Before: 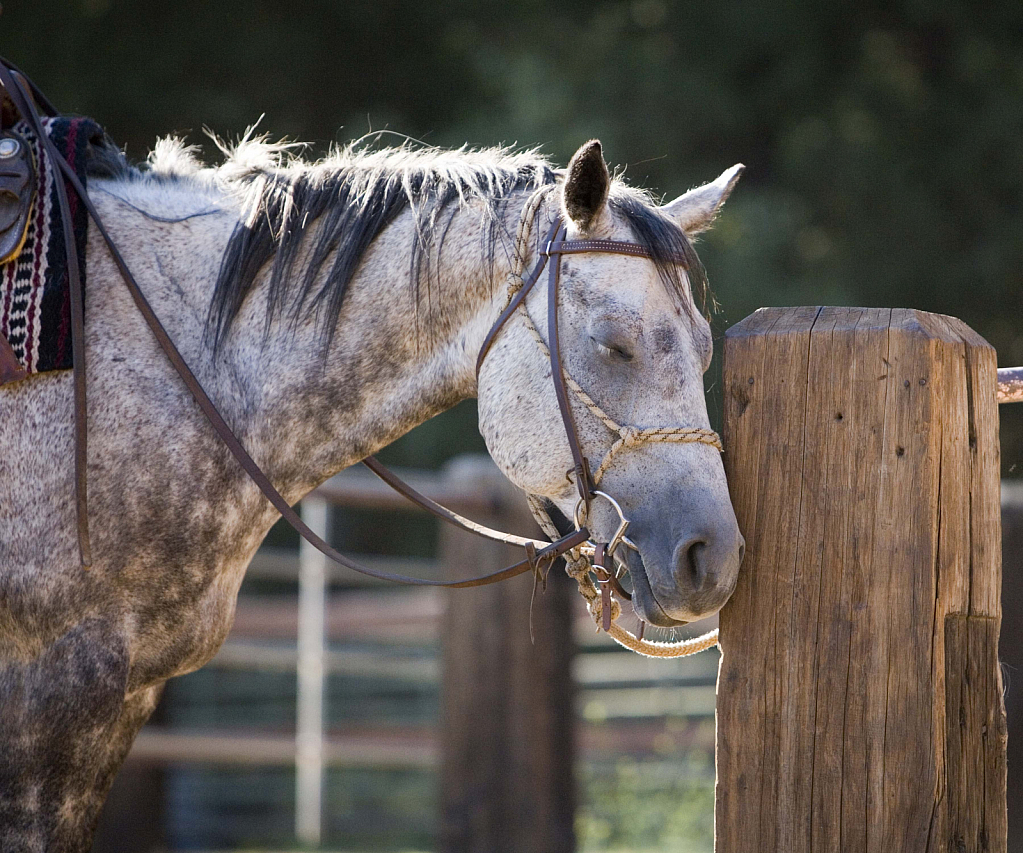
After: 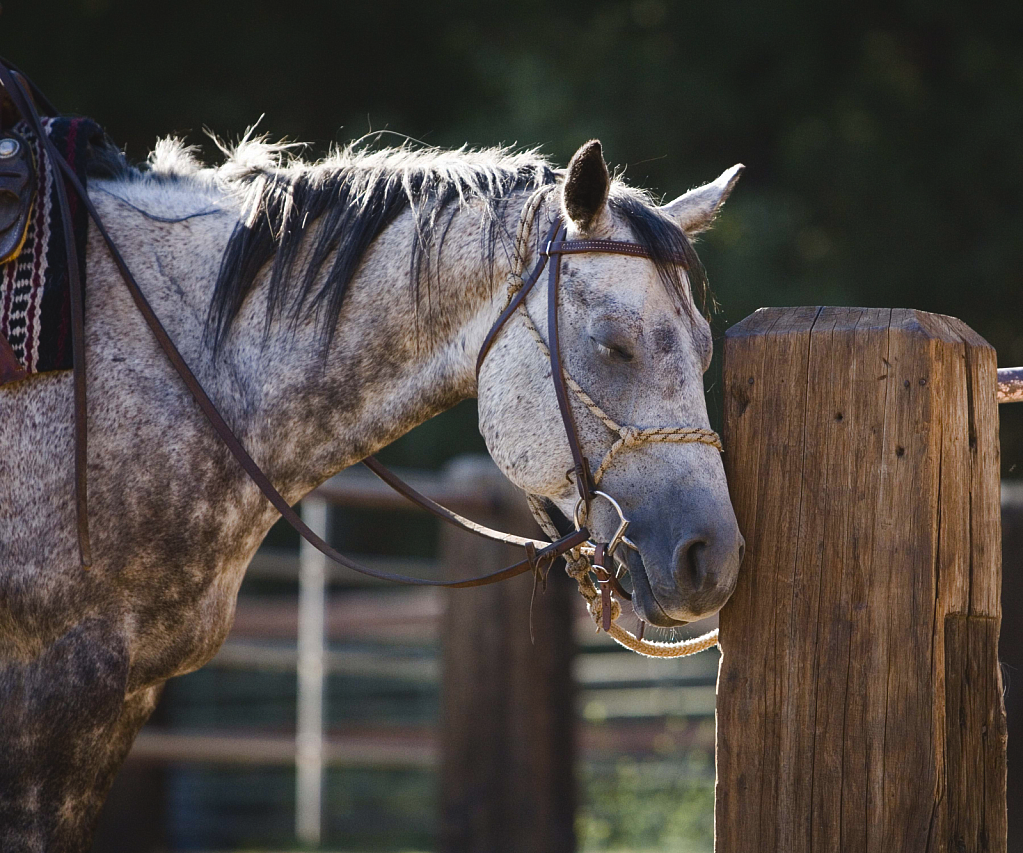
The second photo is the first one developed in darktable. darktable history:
contrast brightness saturation: brightness -0.204, saturation 0.083
exposure: black level correction -0.015, compensate highlight preservation false
